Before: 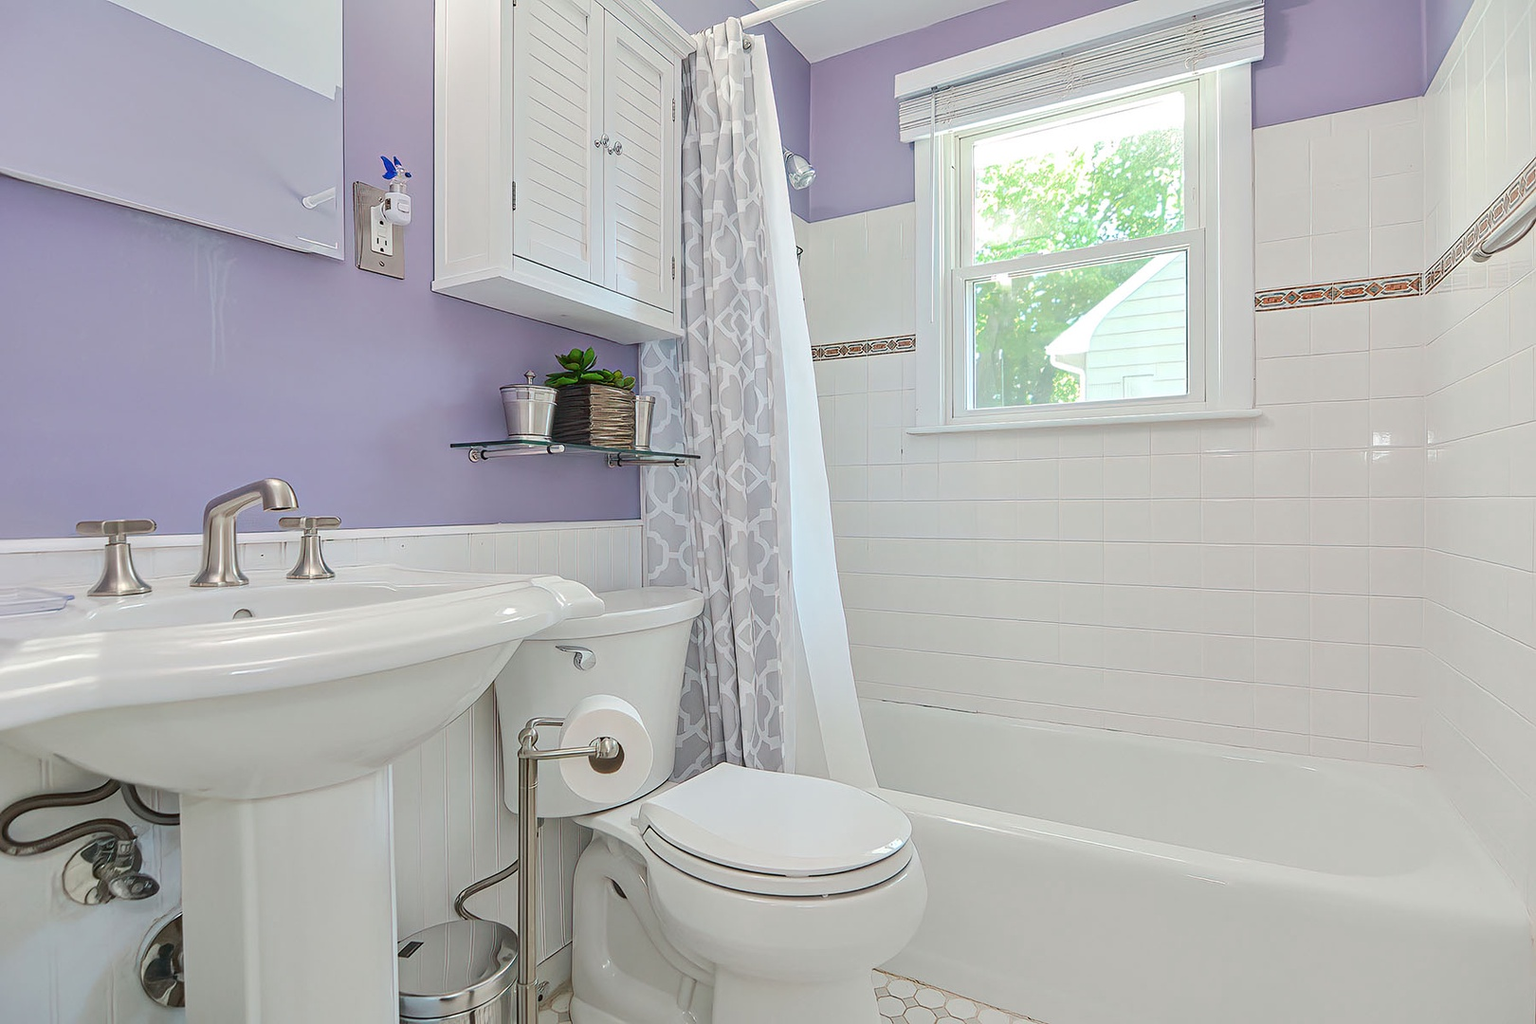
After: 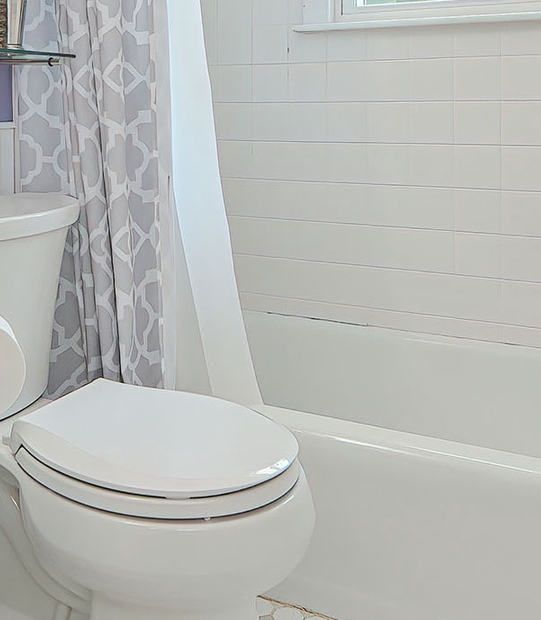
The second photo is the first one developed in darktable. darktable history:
crop: left 40.98%, top 39.449%, right 25.617%, bottom 3.064%
